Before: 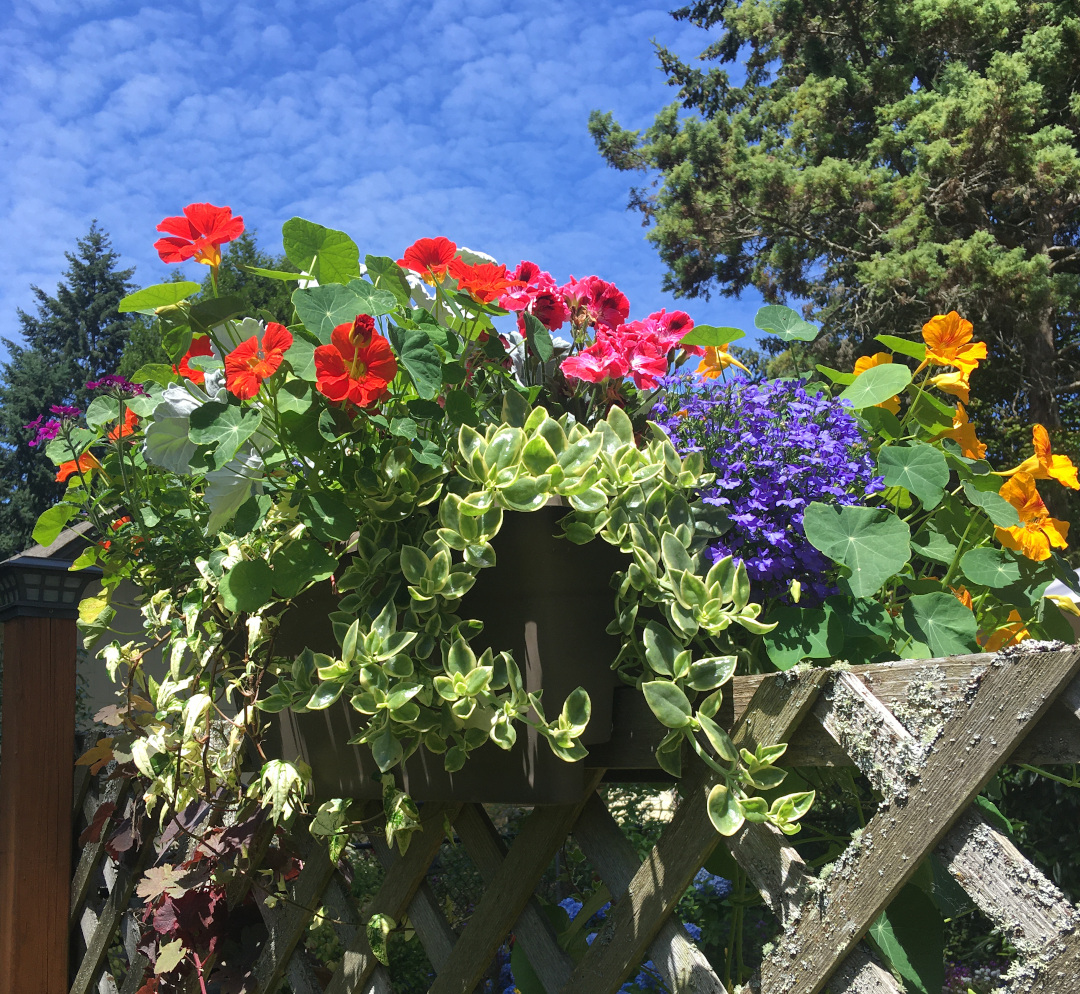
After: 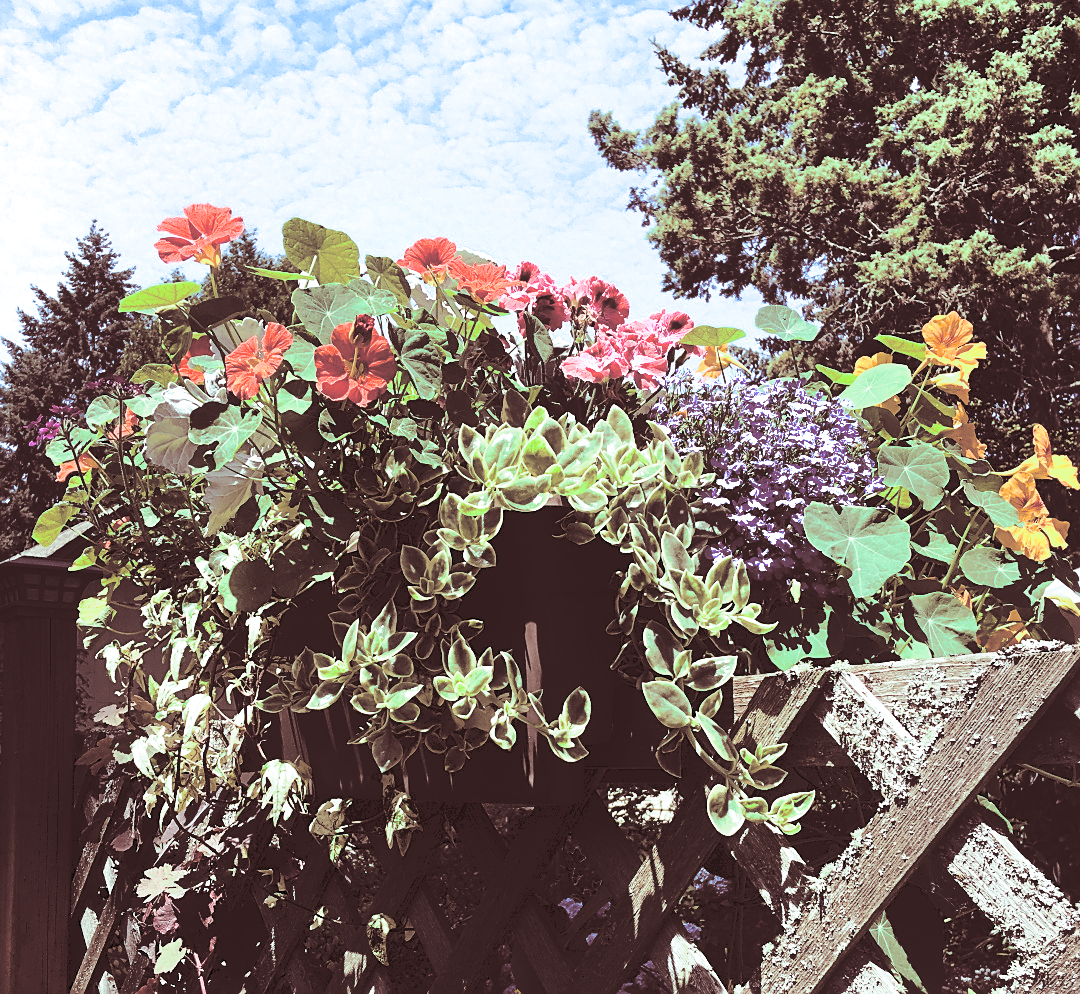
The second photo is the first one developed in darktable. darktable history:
contrast brightness saturation: contrast 0.28
base curve: curves: ch0 [(0, 0) (0.028, 0.03) (0.121, 0.232) (0.46, 0.748) (0.859, 0.968) (1, 1)], preserve colors none
shadows and highlights: shadows 0, highlights 40
split-toning: shadows › saturation 0.3, highlights › hue 180°, highlights › saturation 0.3, compress 0%
sharpen: on, module defaults
tone curve: curves: ch0 [(0, 0) (0.003, 0.149) (0.011, 0.152) (0.025, 0.154) (0.044, 0.164) (0.069, 0.179) (0.1, 0.194) (0.136, 0.211) (0.177, 0.232) (0.224, 0.258) (0.277, 0.289) (0.335, 0.326) (0.399, 0.371) (0.468, 0.438) (0.543, 0.504) (0.623, 0.569) (0.709, 0.642) (0.801, 0.716) (0.898, 0.775) (1, 1)], preserve colors none
